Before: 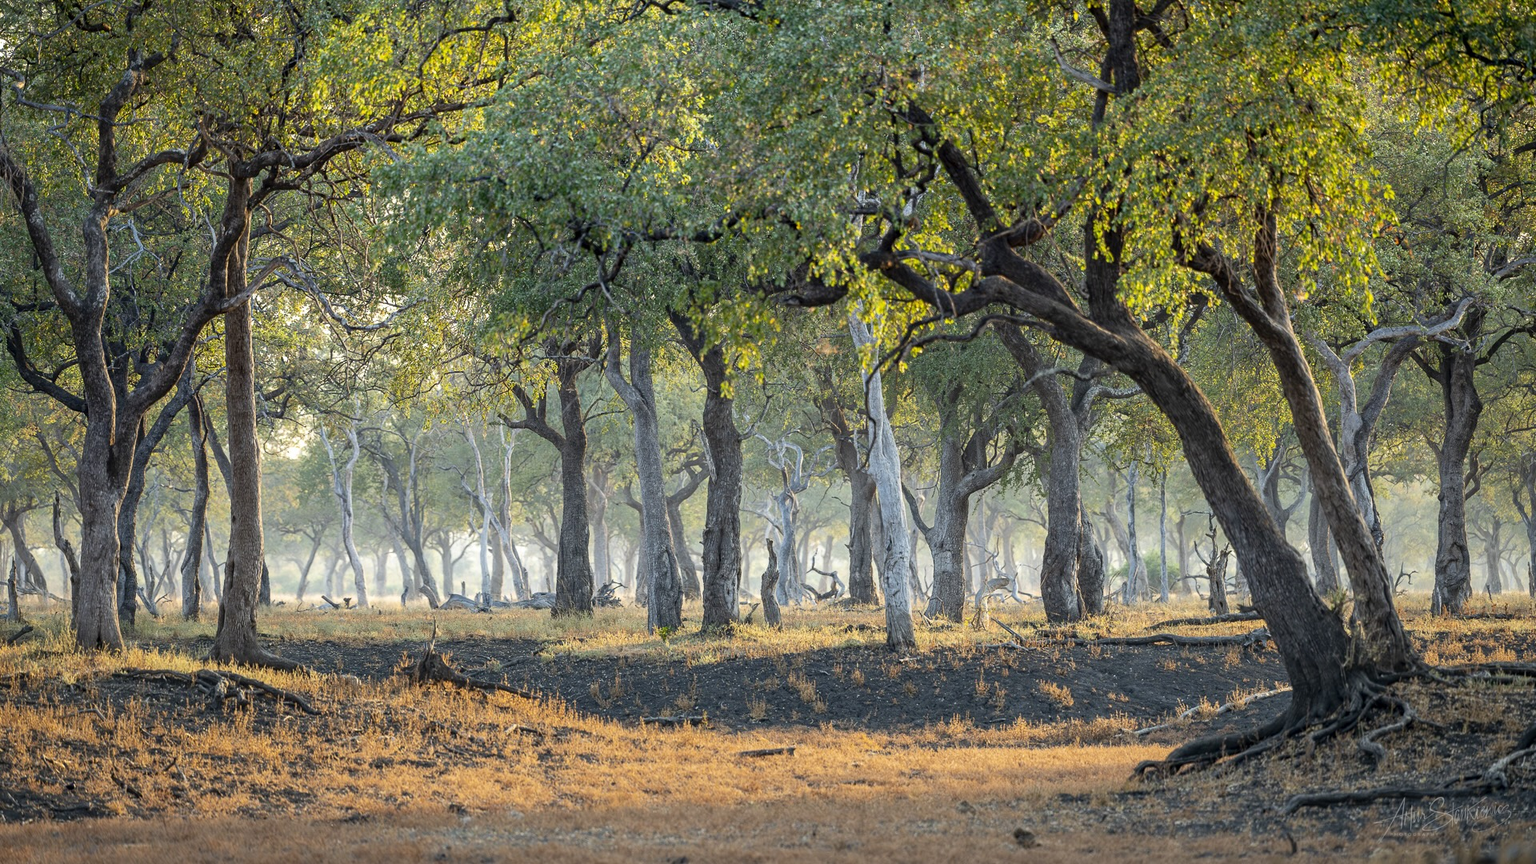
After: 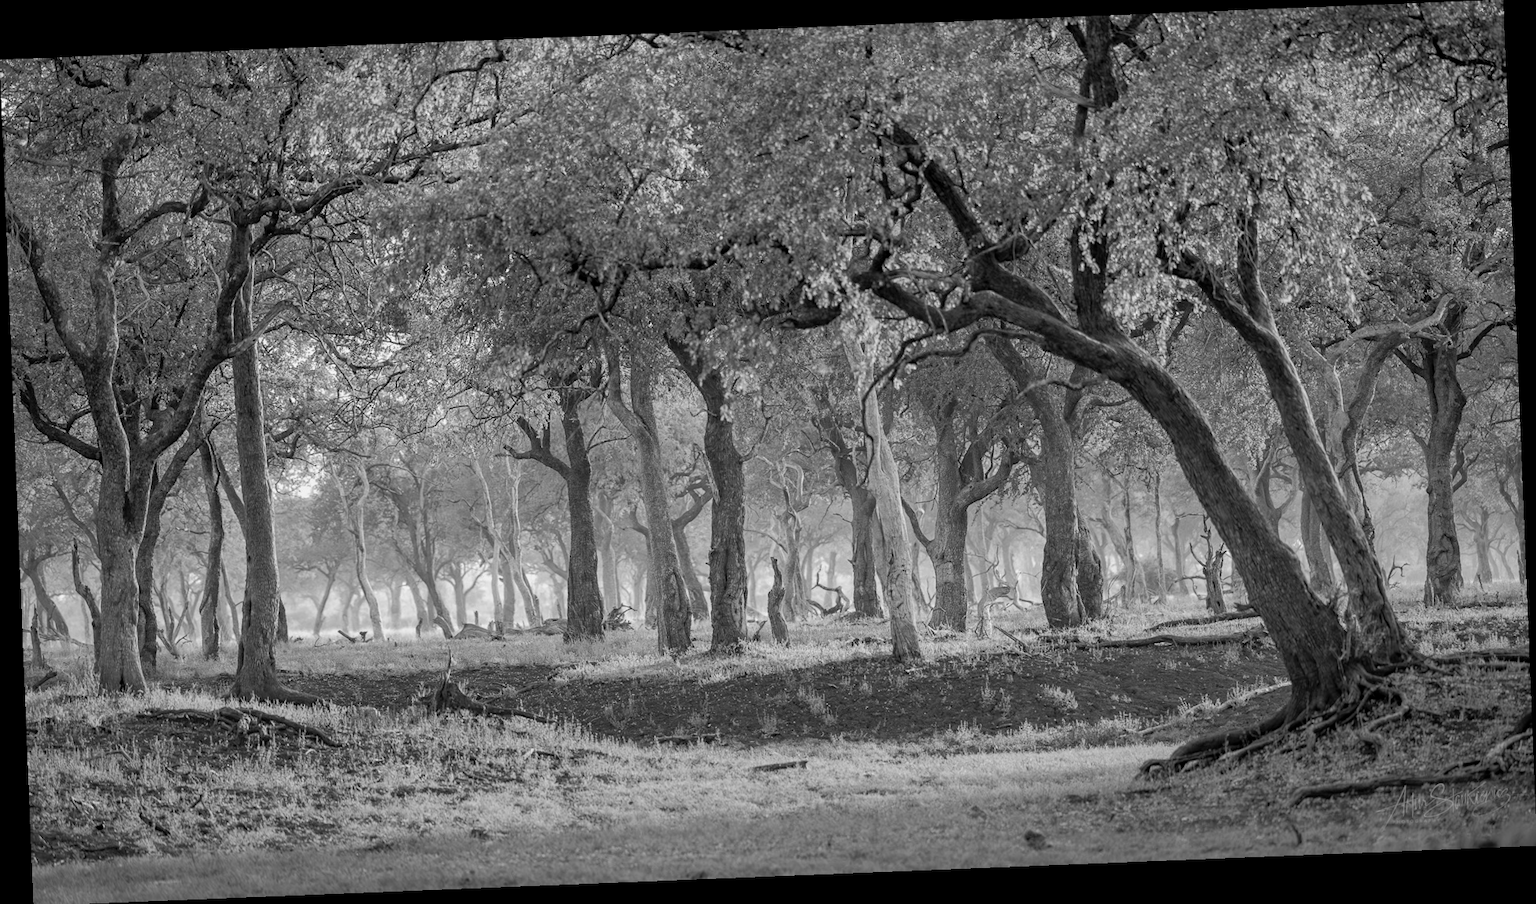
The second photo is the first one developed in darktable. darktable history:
shadows and highlights: on, module defaults
monochrome: a 73.58, b 64.21
rotate and perspective: rotation -2.29°, automatic cropping off
